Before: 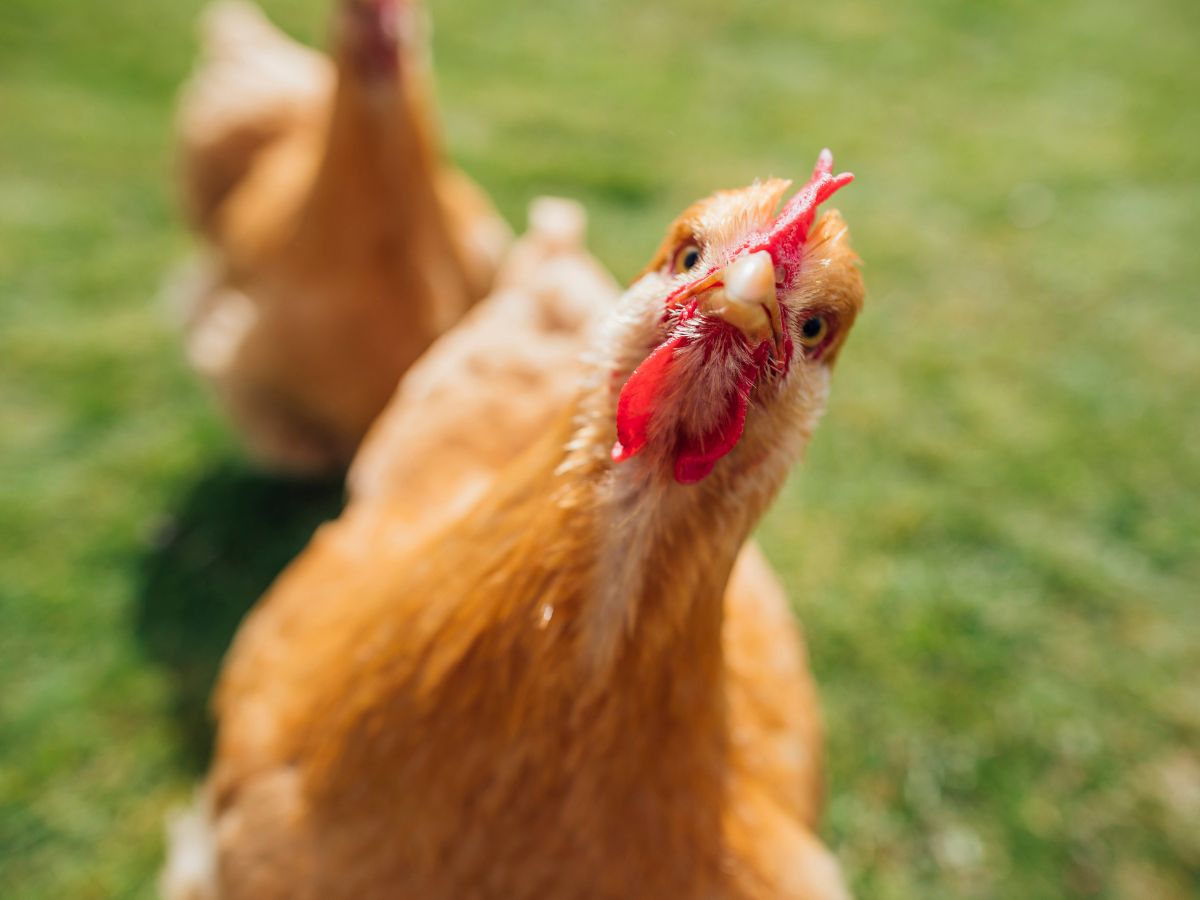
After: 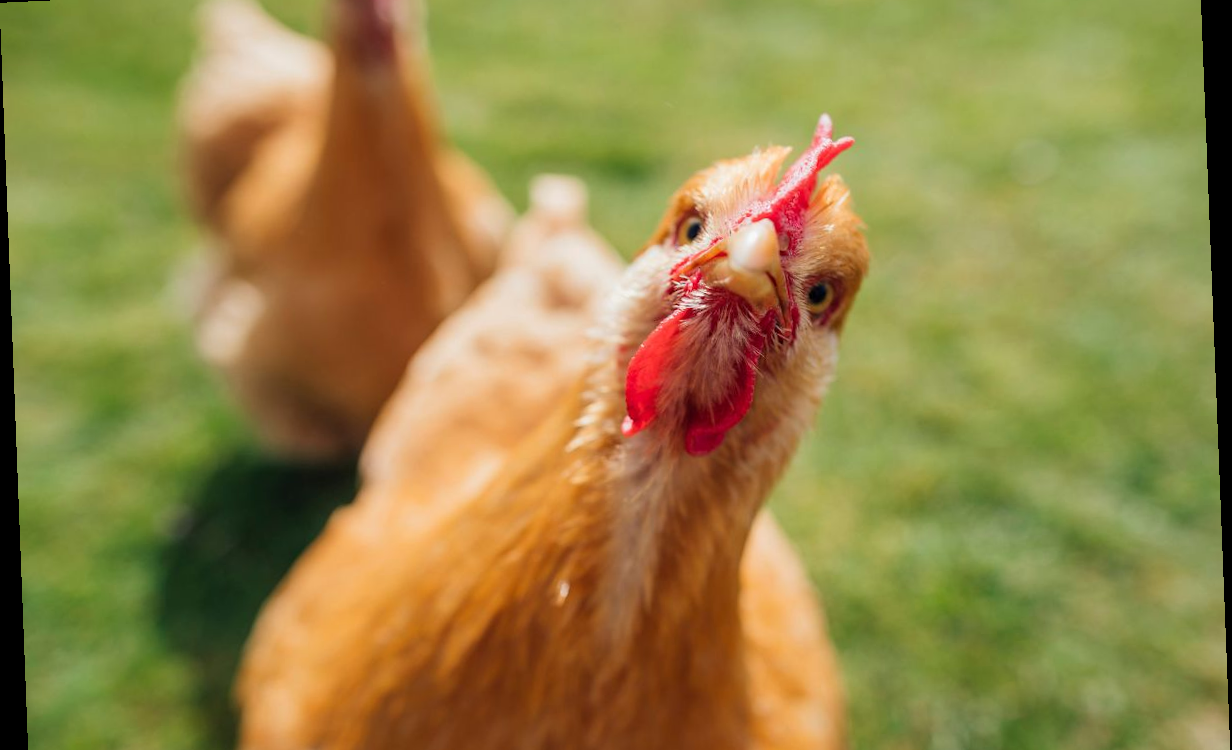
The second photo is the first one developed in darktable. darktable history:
crop and rotate: top 5.667%, bottom 14.937%
rotate and perspective: rotation -2.22°, lens shift (horizontal) -0.022, automatic cropping off
